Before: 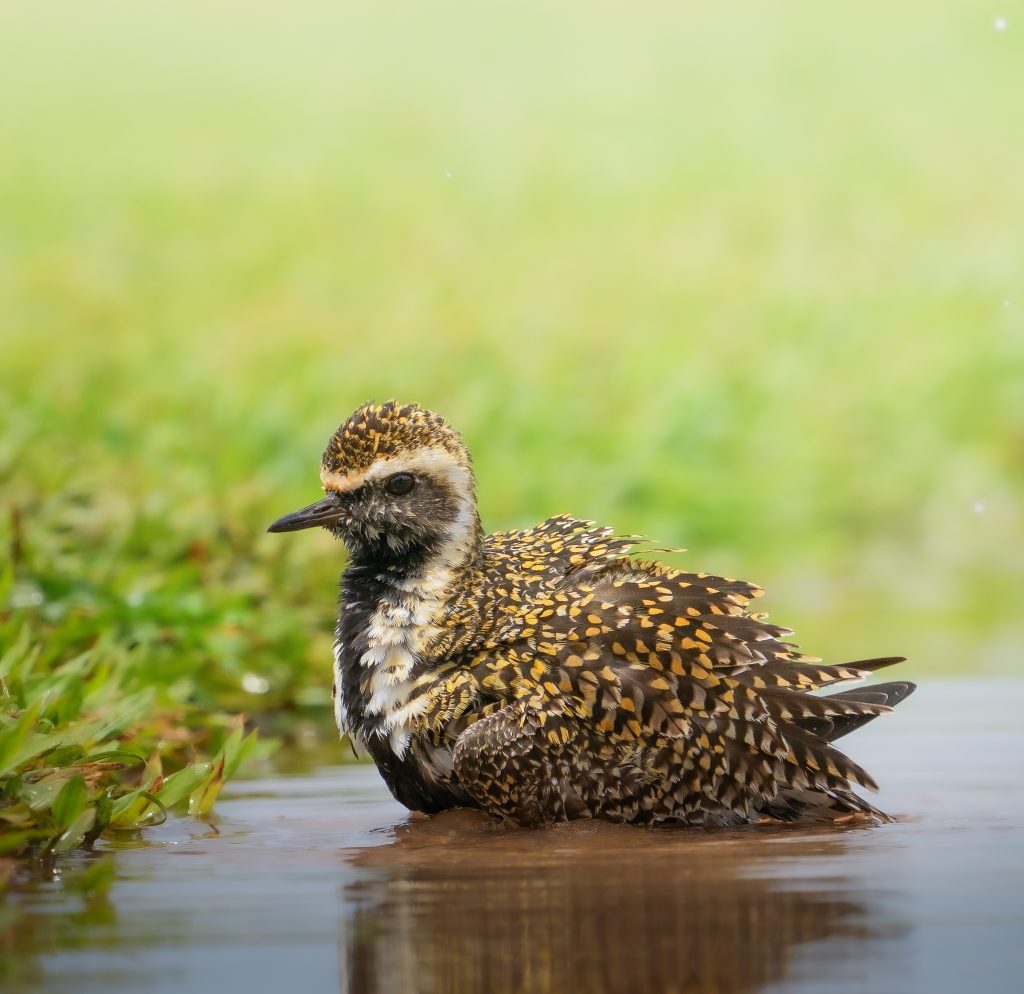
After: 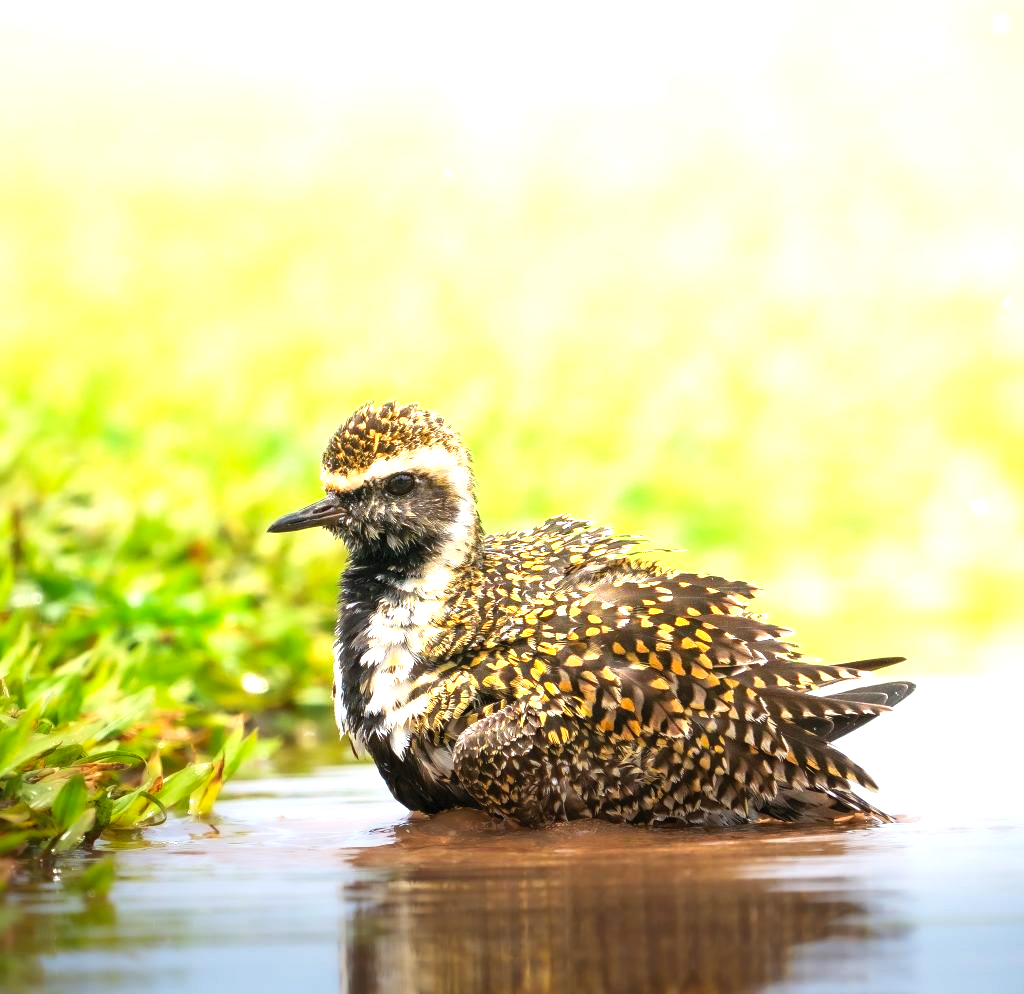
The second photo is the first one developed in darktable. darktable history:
tone curve: curves: ch0 [(0, 0) (0.003, 0.006) (0.011, 0.015) (0.025, 0.032) (0.044, 0.054) (0.069, 0.079) (0.1, 0.111) (0.136, 0.146) (0.177, 0.186) (0.224, 0.229) (0.277, 0.286) (0.335, 0.348) (0.399, 0.426) (0.468, 0.514) (0.543, 0.609) (0.623, 0.706) (0.709, 0.789) (0.801, 0.862) (0.898, 0.926) (1, 1)], preserve colors none
levels: levels [0, 0.394, 0.787]
